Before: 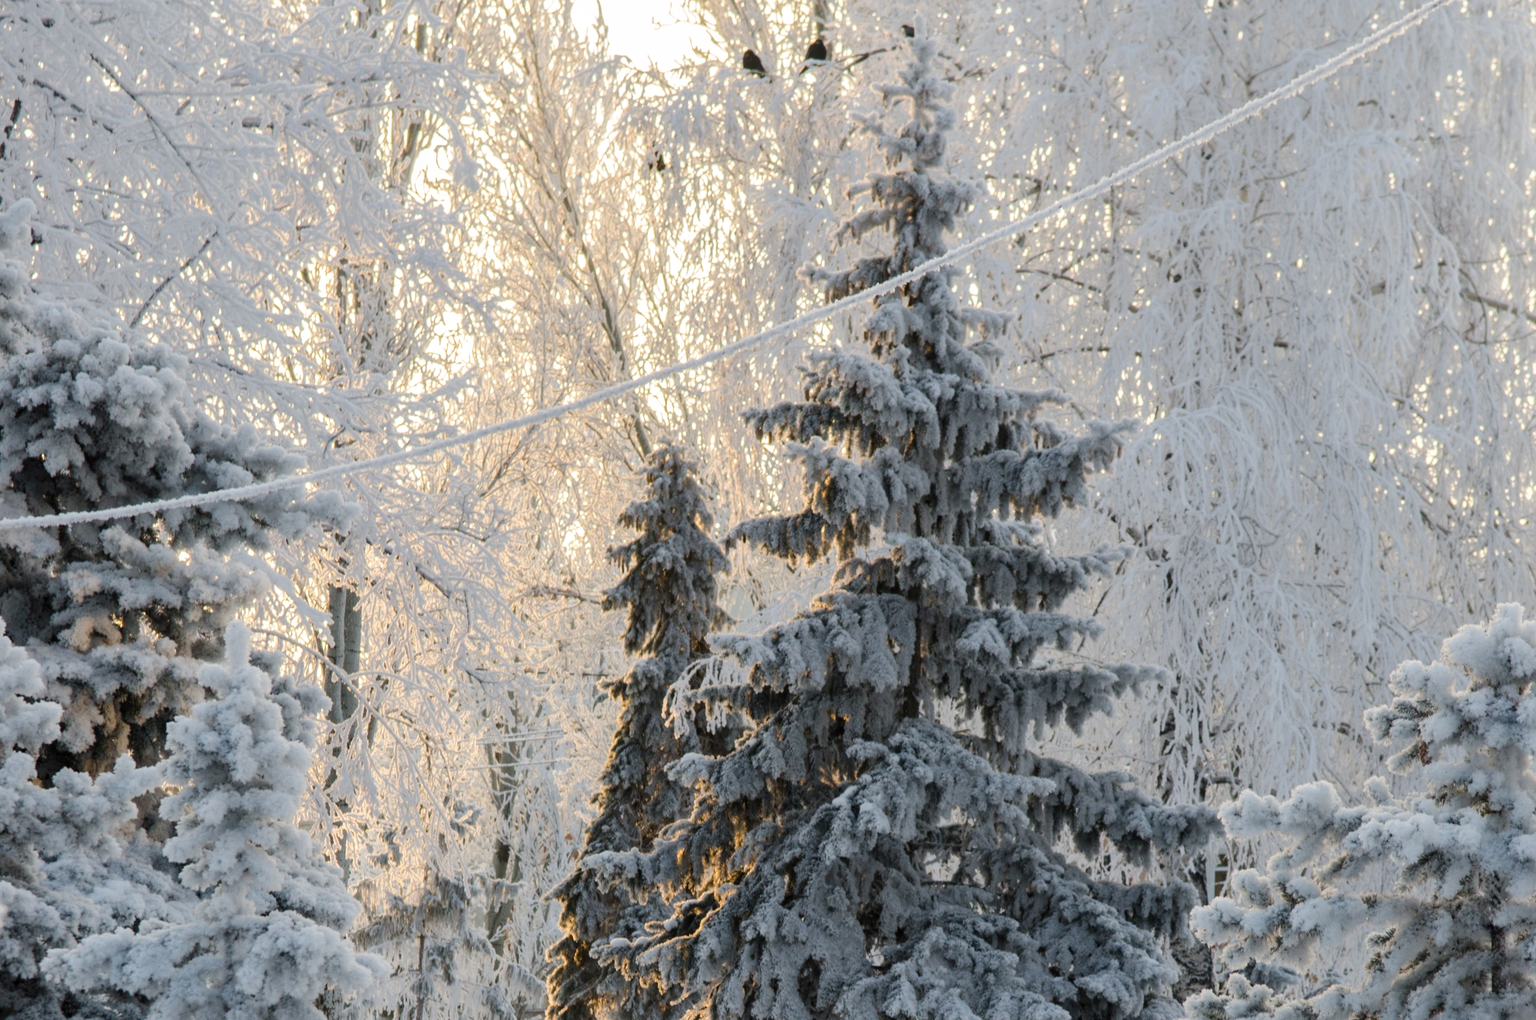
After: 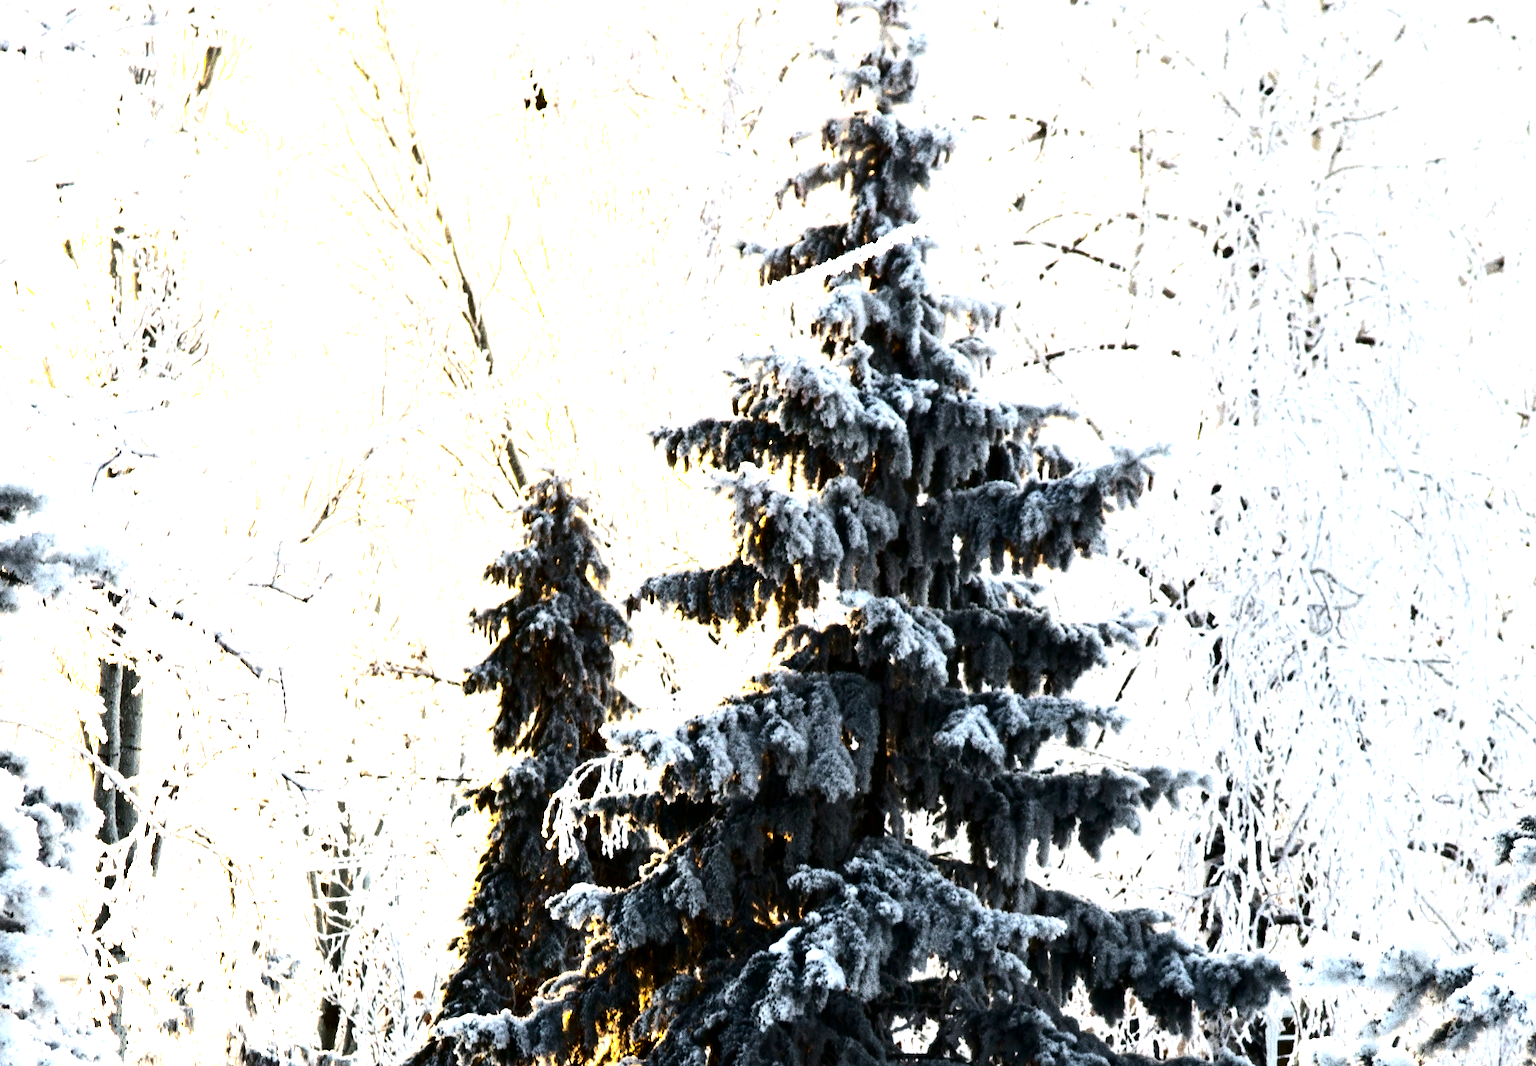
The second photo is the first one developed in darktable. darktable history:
color balance rgb: perceptual saturation grading › global saturation 0.414%, perceptual brilliance grading › highlights 74.682%, perceptual brilliance grading › shadows -29.793%, global vibrance 19.648%
crop: left 16.571%, top 8.693%, right 8.215%, bottom 12.646%
contrast brightness saturation: contrast 0.237, brightness -0.235, saturation 0.137
